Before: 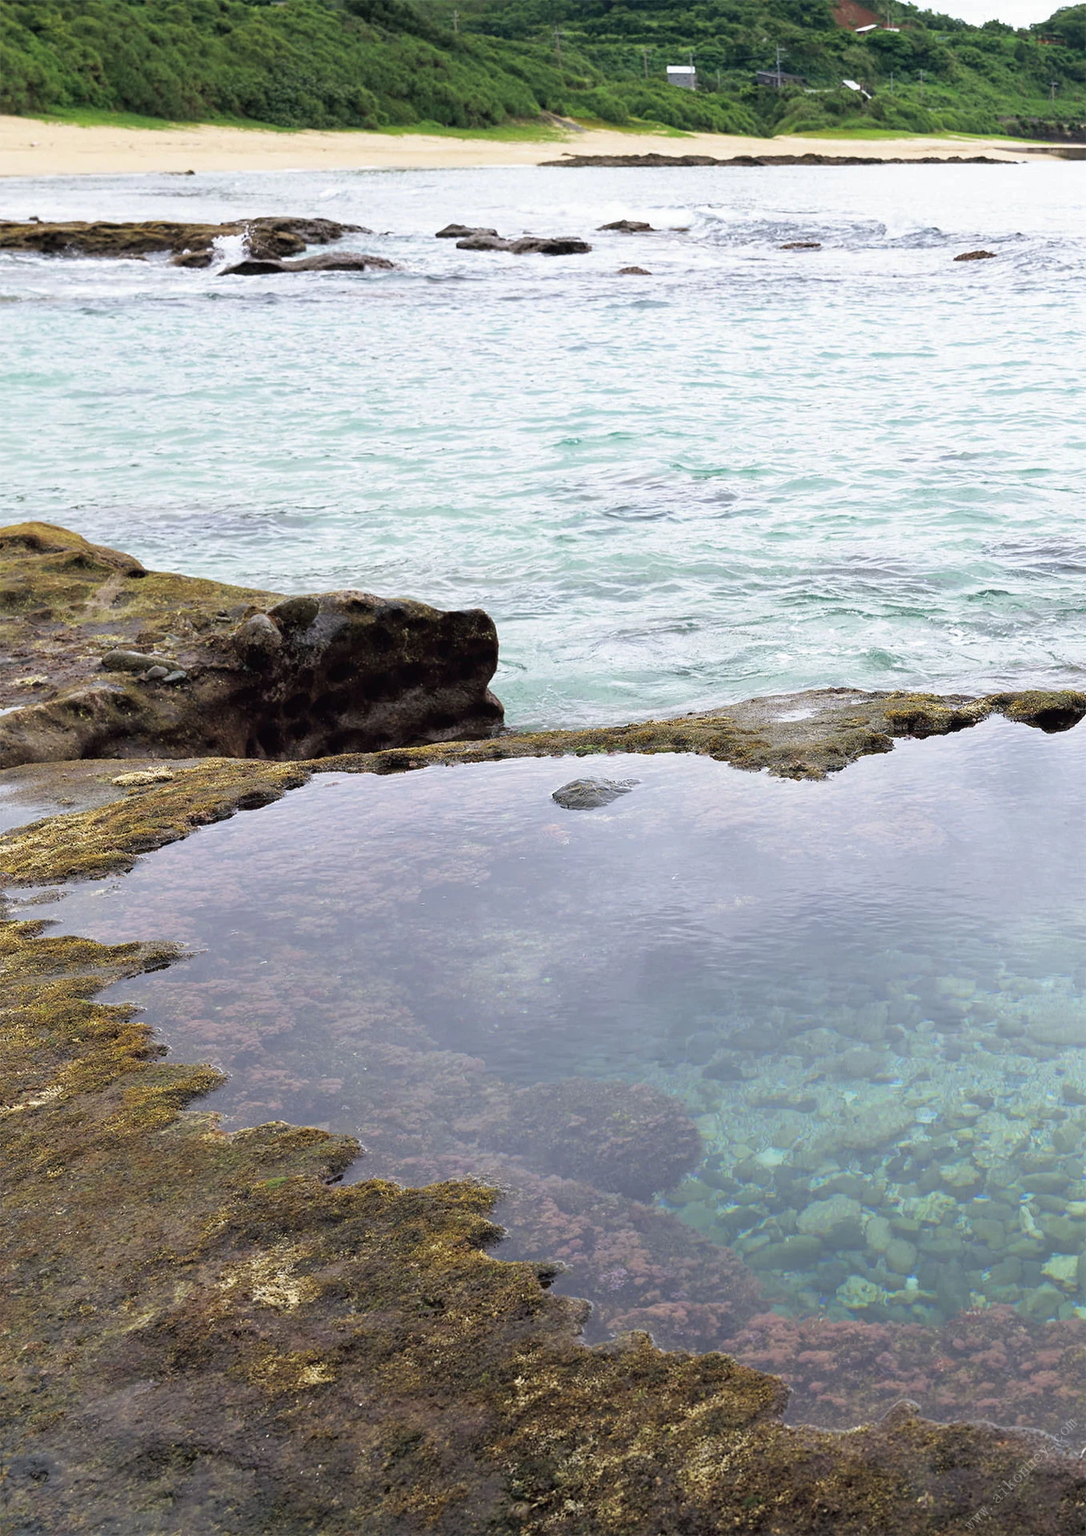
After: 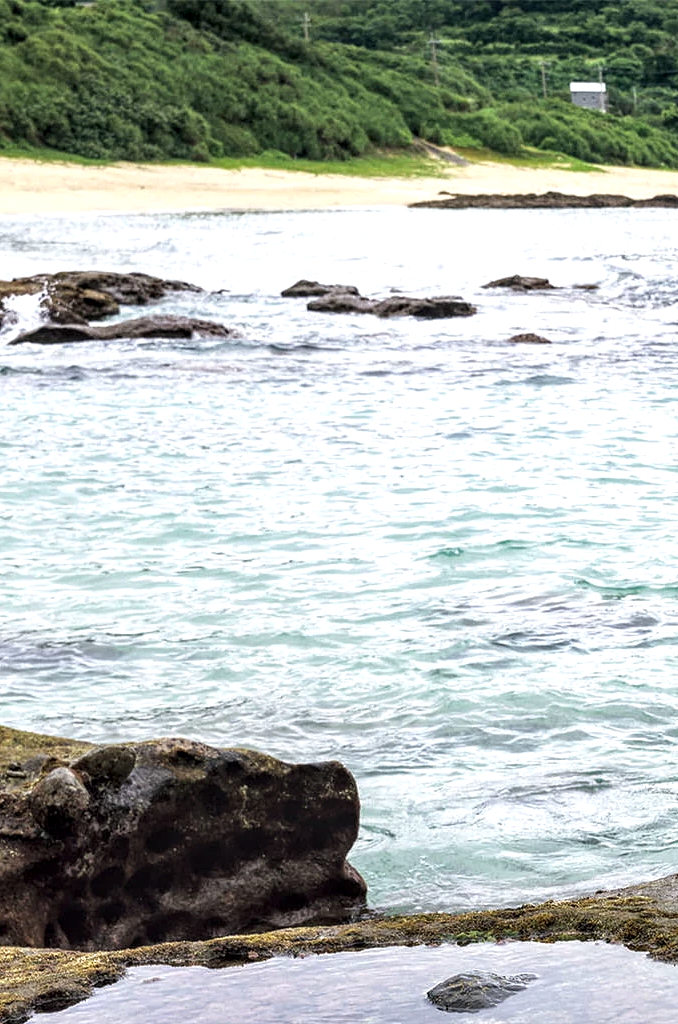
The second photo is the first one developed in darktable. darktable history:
crop: left 19.409%, right 30.576%, bottom 46.549%
levels: levels [0, 0.476, 0.951]
exposure: black level correction -0.004, exposure 0.033 EV, compensate highlight preservation false
local contrast: detail 160%
